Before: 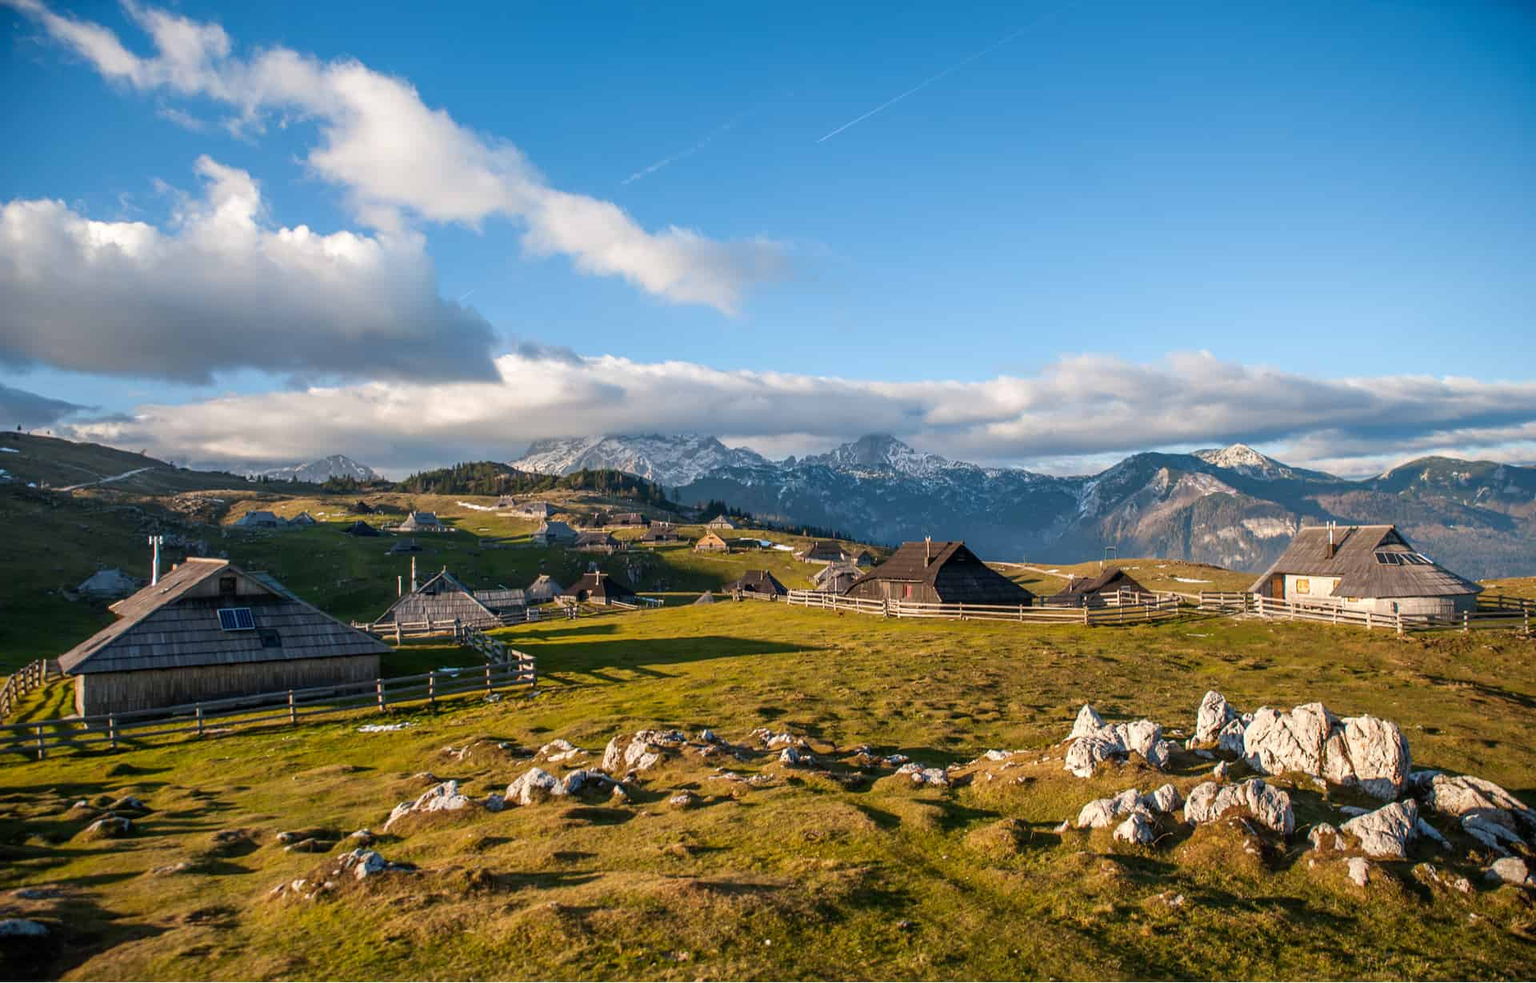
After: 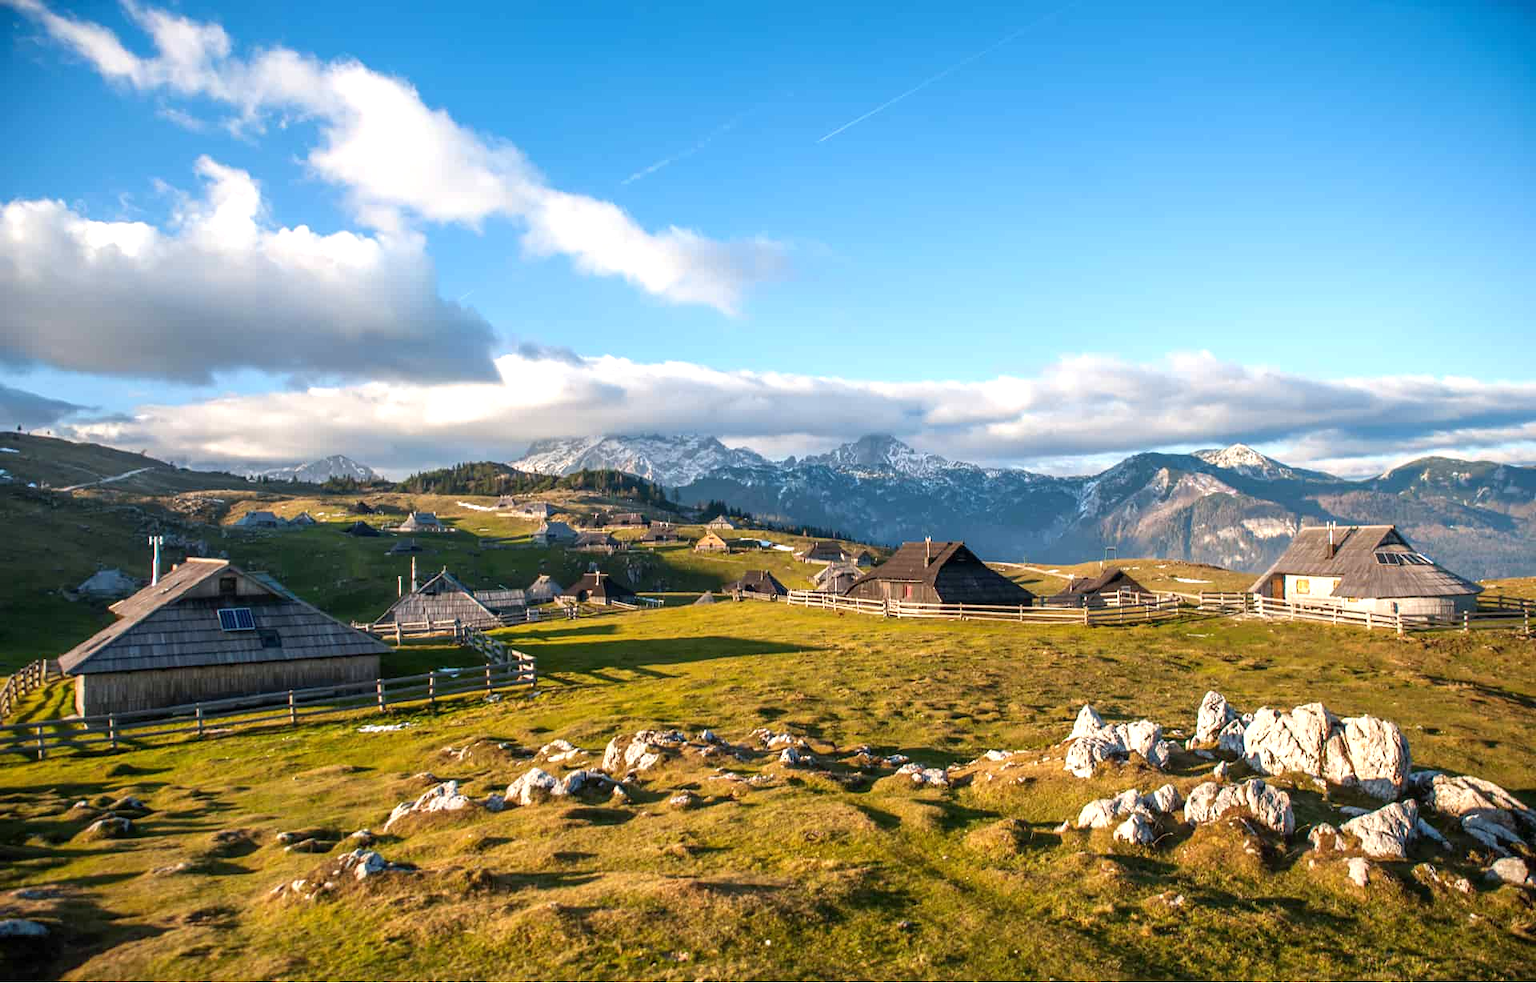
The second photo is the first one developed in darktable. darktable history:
exposure: exposure 0.549 EV, compensate highlight preservation false
